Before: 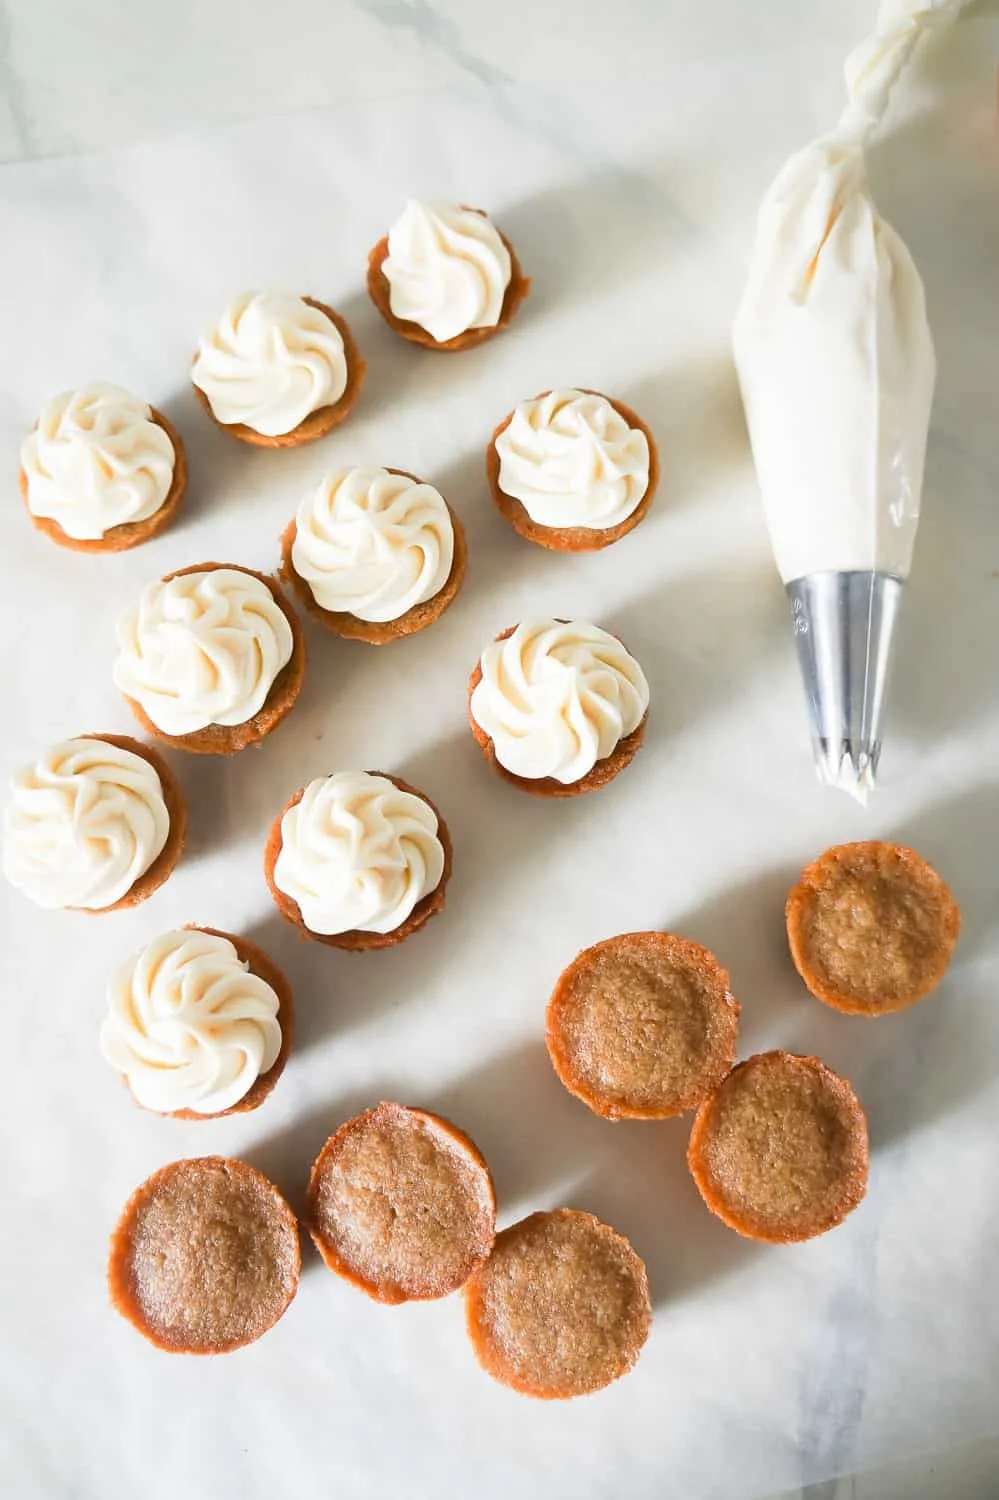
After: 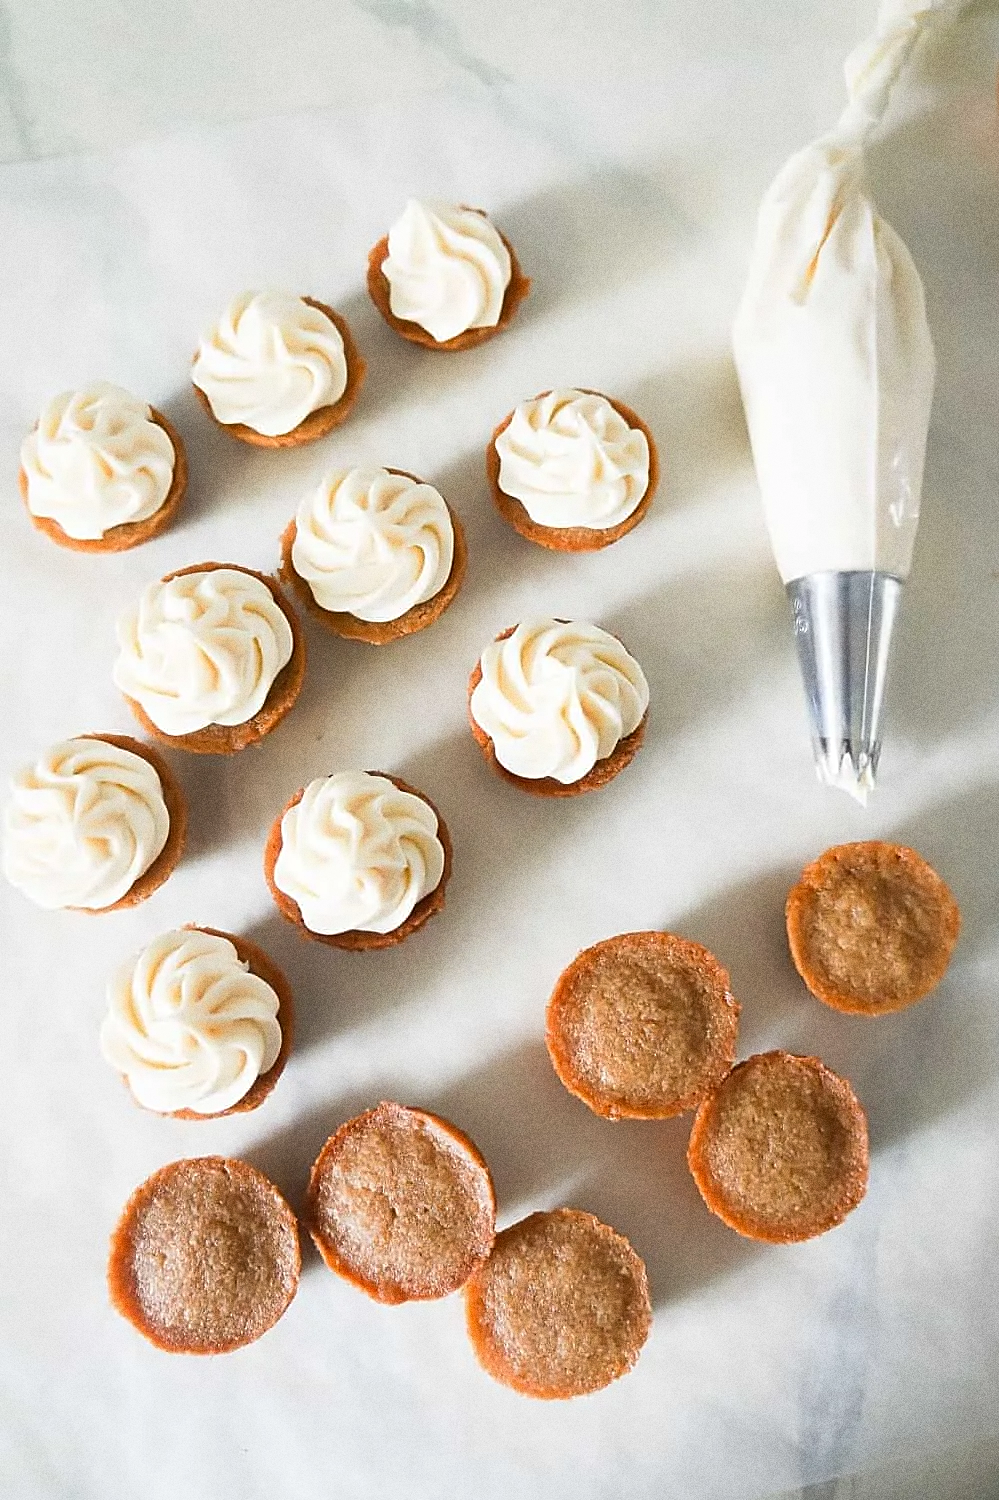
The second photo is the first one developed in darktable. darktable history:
grain: coarseness 0.09 ISO, strength 40%
sharpen: on, module defaults
